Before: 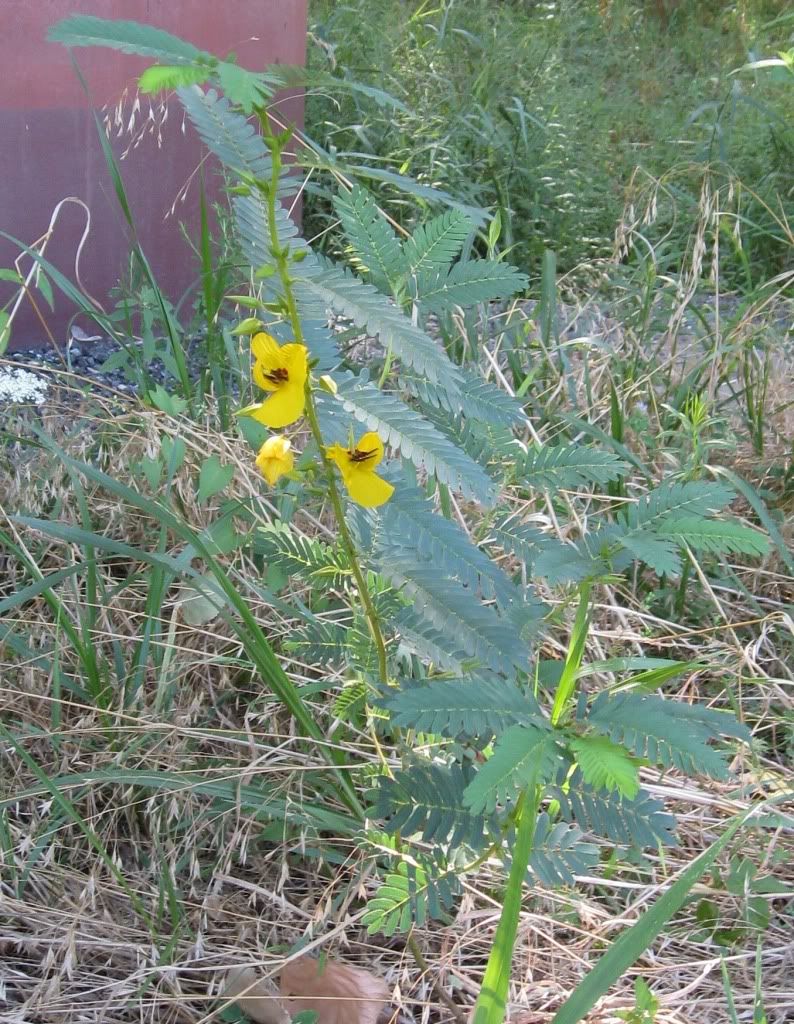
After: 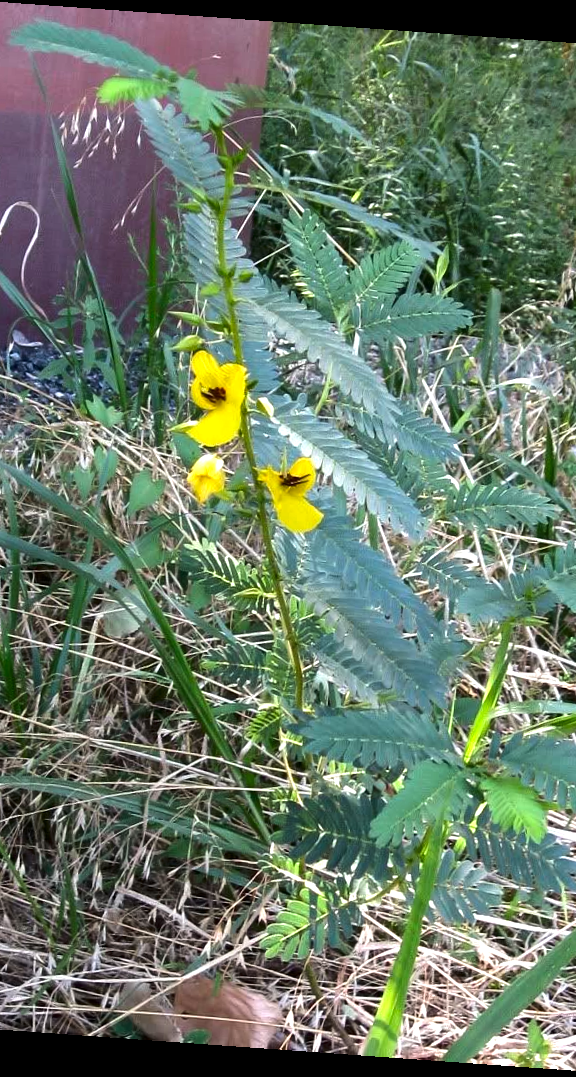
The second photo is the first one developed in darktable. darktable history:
rotate and perspective: rotation 4.1°, automatic cropping off
crop and rotate: left 12.648%, right 20.685%
contrast brightness saturation: brightness -0.2, saturation 0.08
tone equalizer: -8 EV -0.75 EV, -7 EV -0.7 EV, -6 EV -0.6 EV, -5 EV -0.4 EV, -3 EV 0.4 EV, -2 EV 0.6 EV, -1 EV 0.7 EV, +0 EV 0.75 EV, edges refinement/feathering 500, mask exposure compensation -1.57 EV, preserve details no
